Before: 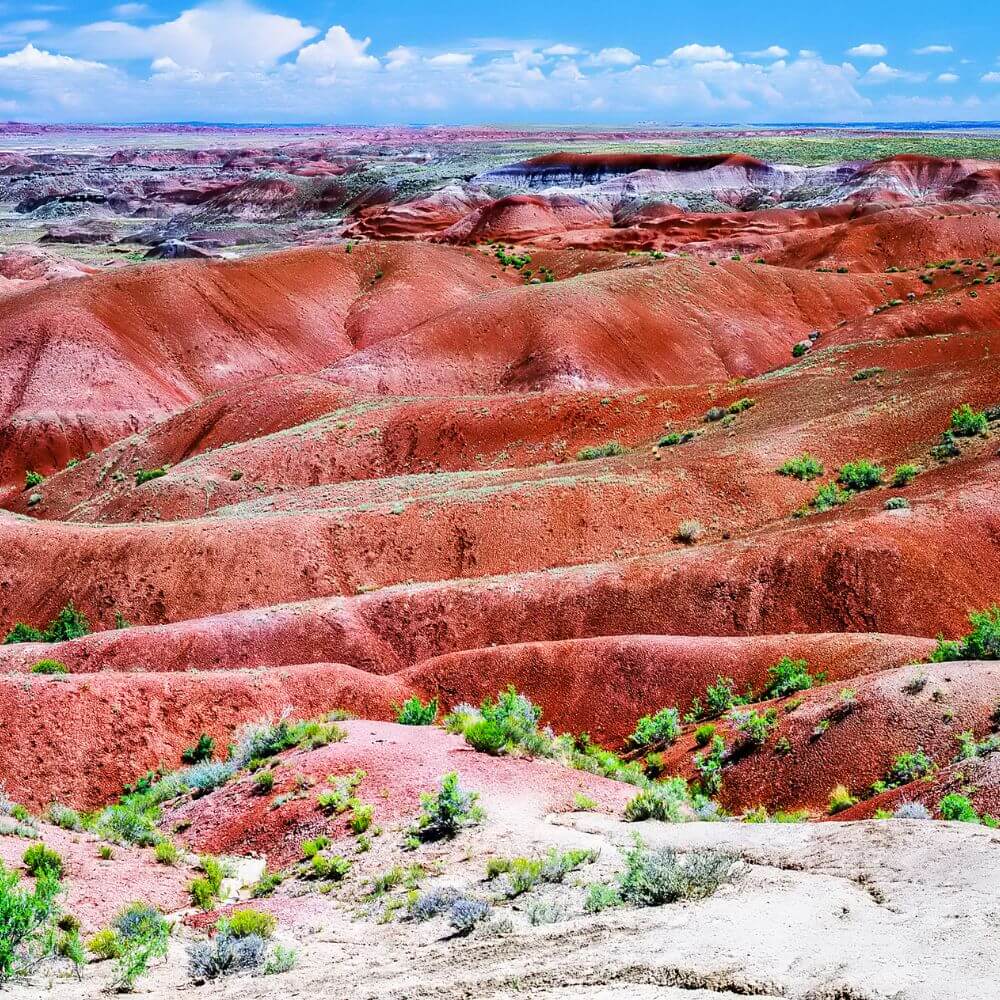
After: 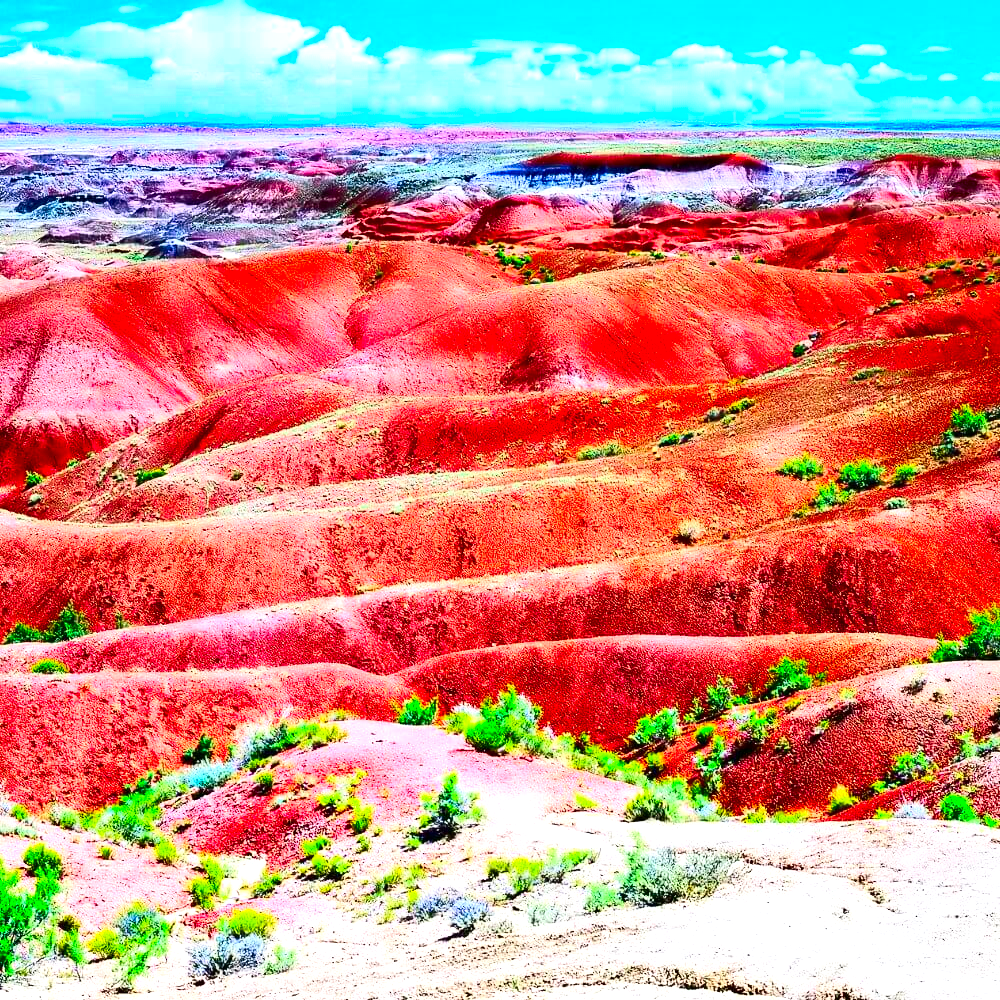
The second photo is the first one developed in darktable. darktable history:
exposure: exposure 0.559 EV, compensate highlight preservation false
contrast brightness saturation: contrast 0.26, brightness 0.02, saturation 0.87
